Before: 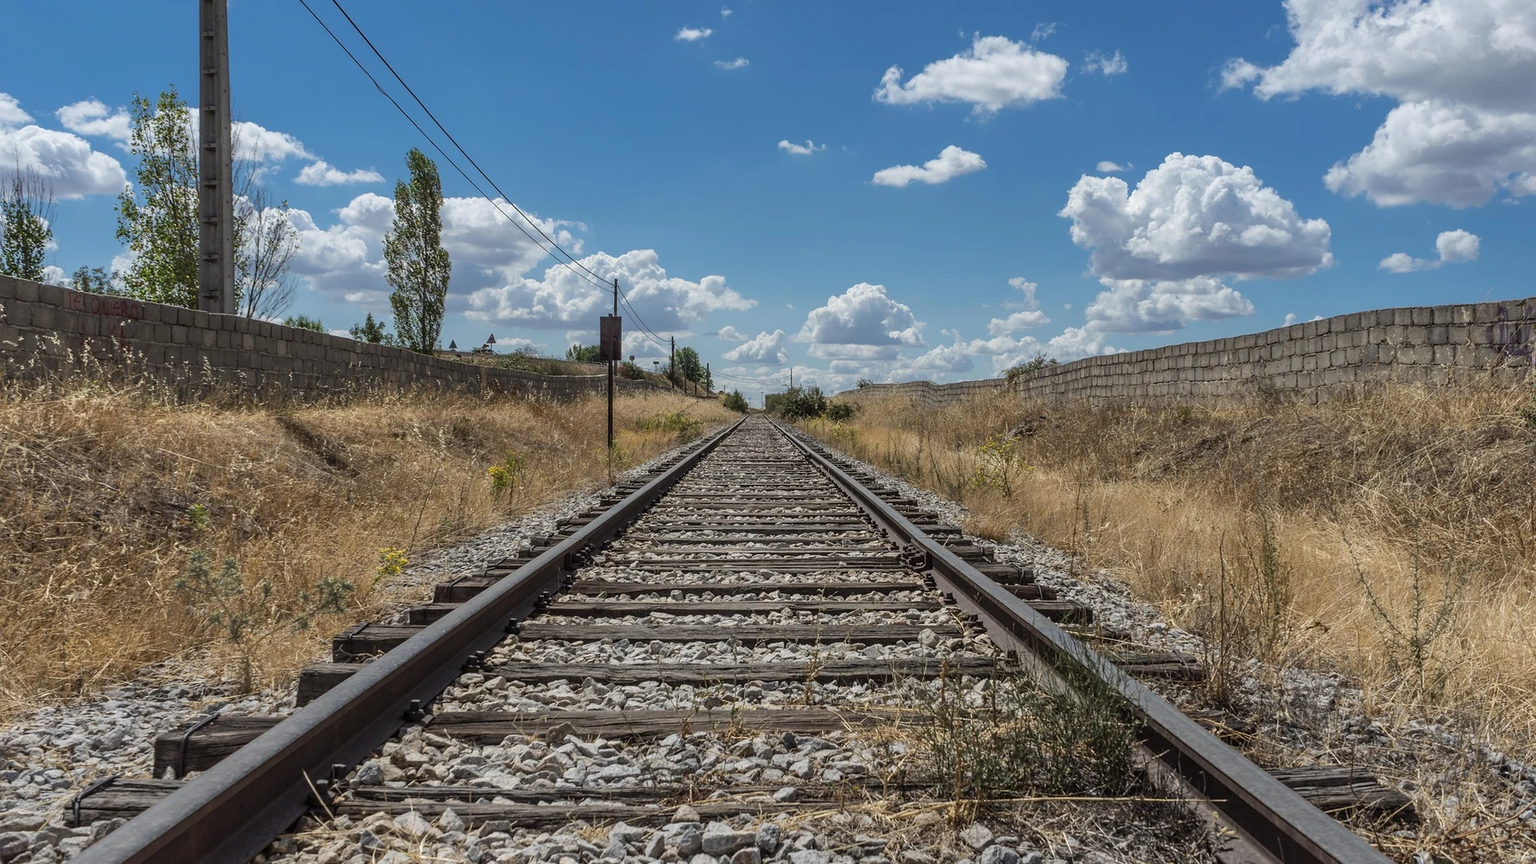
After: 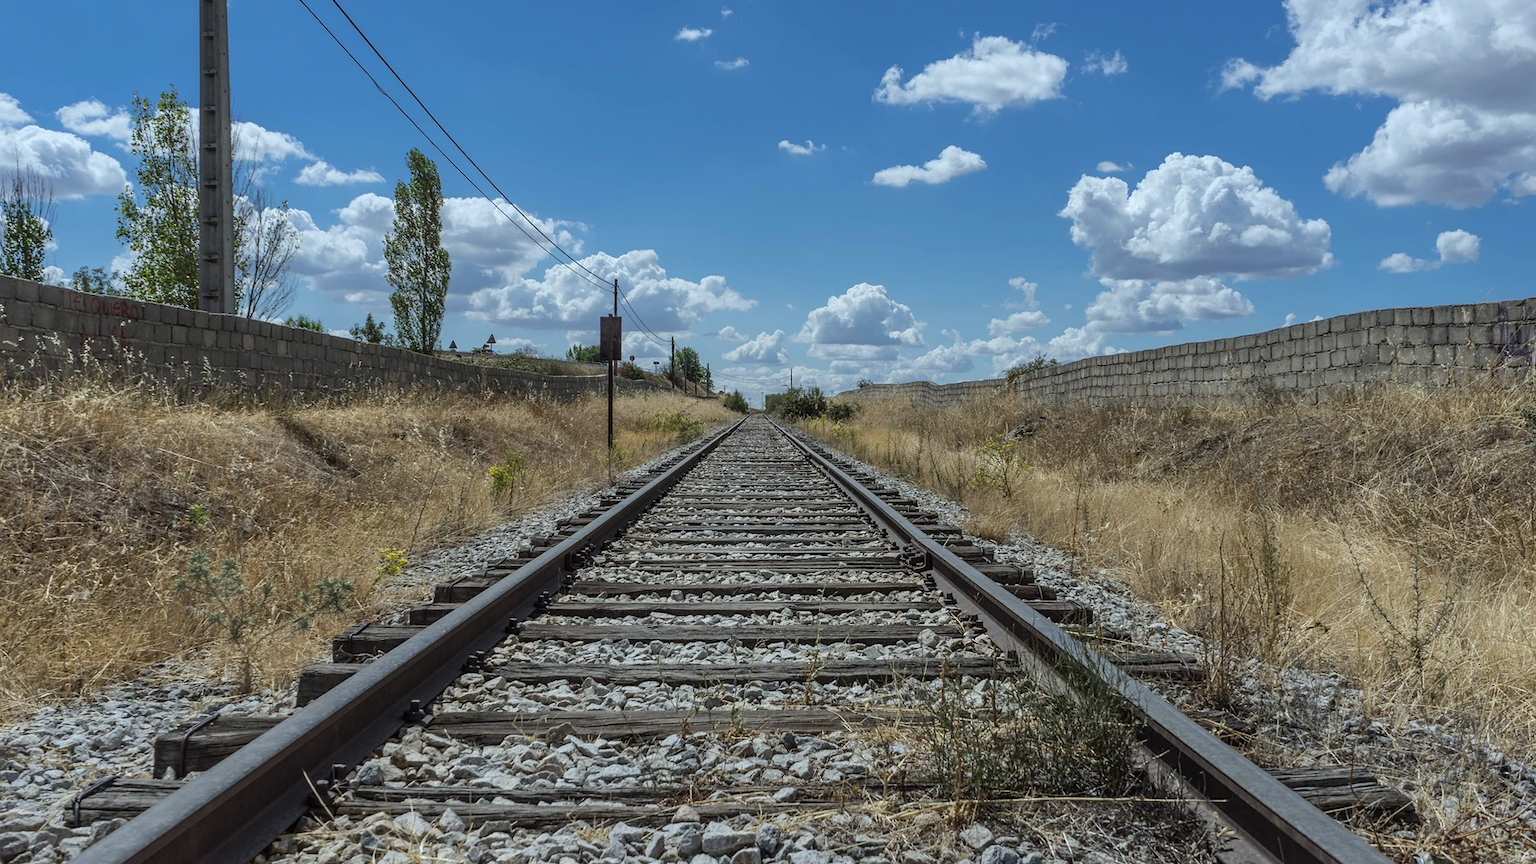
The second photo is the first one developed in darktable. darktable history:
base curve: exposure shift 0, preserve colors none
white balance: red 0.925, blue 1.046
